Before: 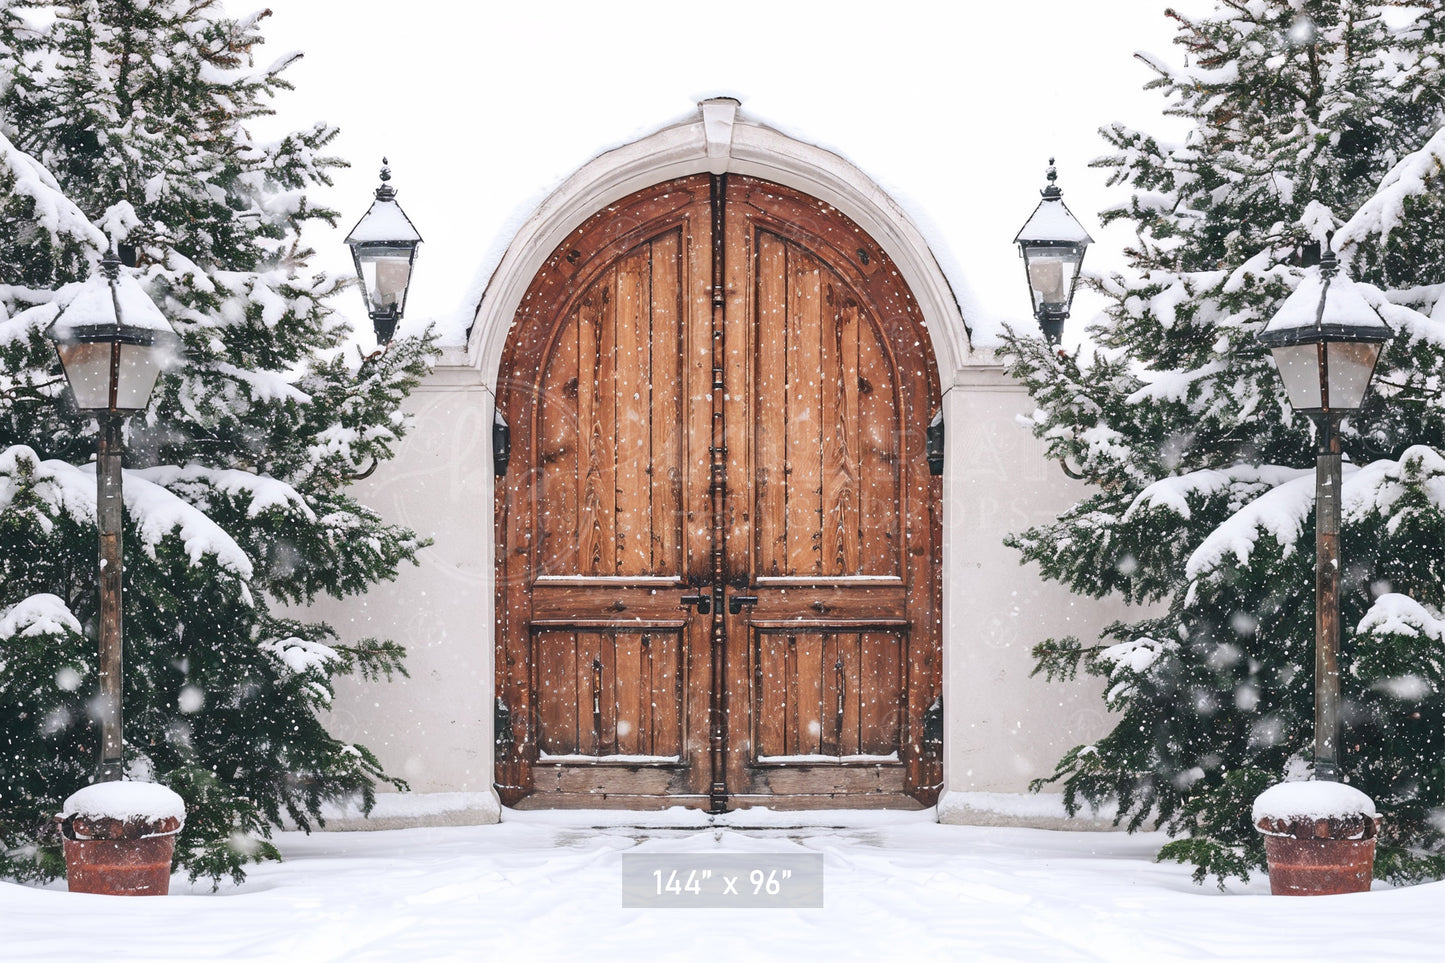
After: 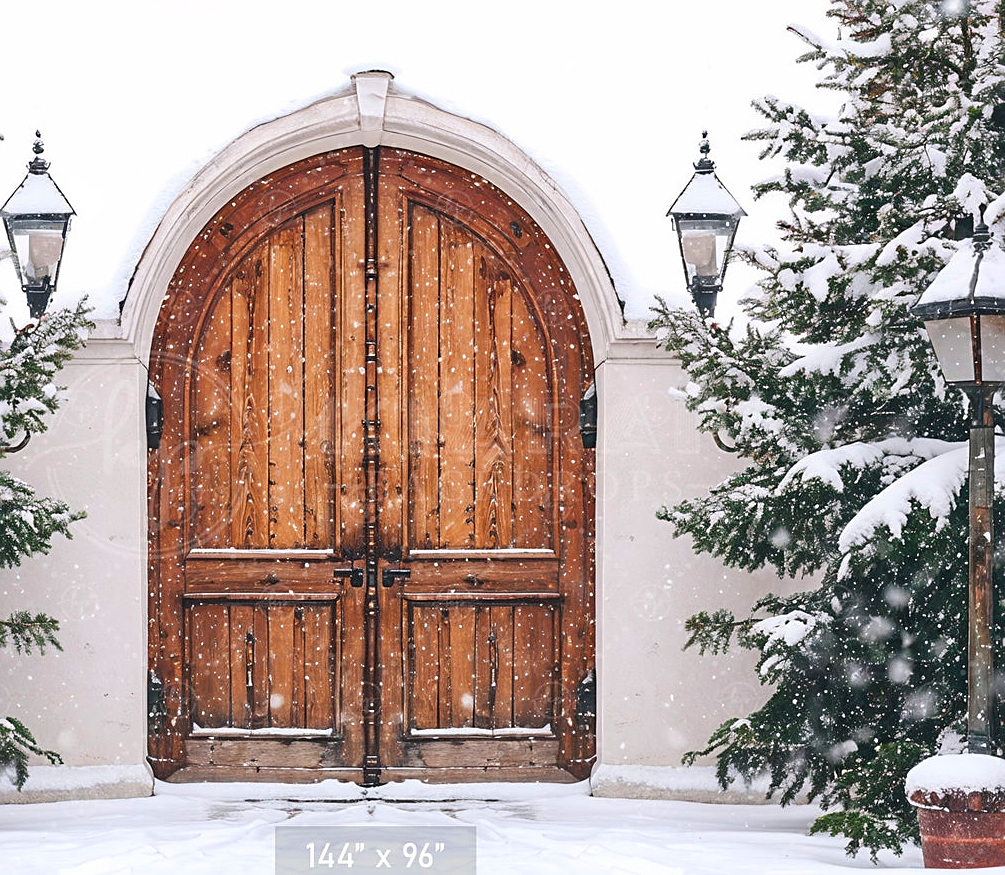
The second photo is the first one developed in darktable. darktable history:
crop and rotate: left 24.034%, top 2.838%, right 6.406%, bottom 6.299%
color balance rgb: perceptual saturation grading › global saturation 20%, global vibrance 20%
sharpen: on, module defaults
